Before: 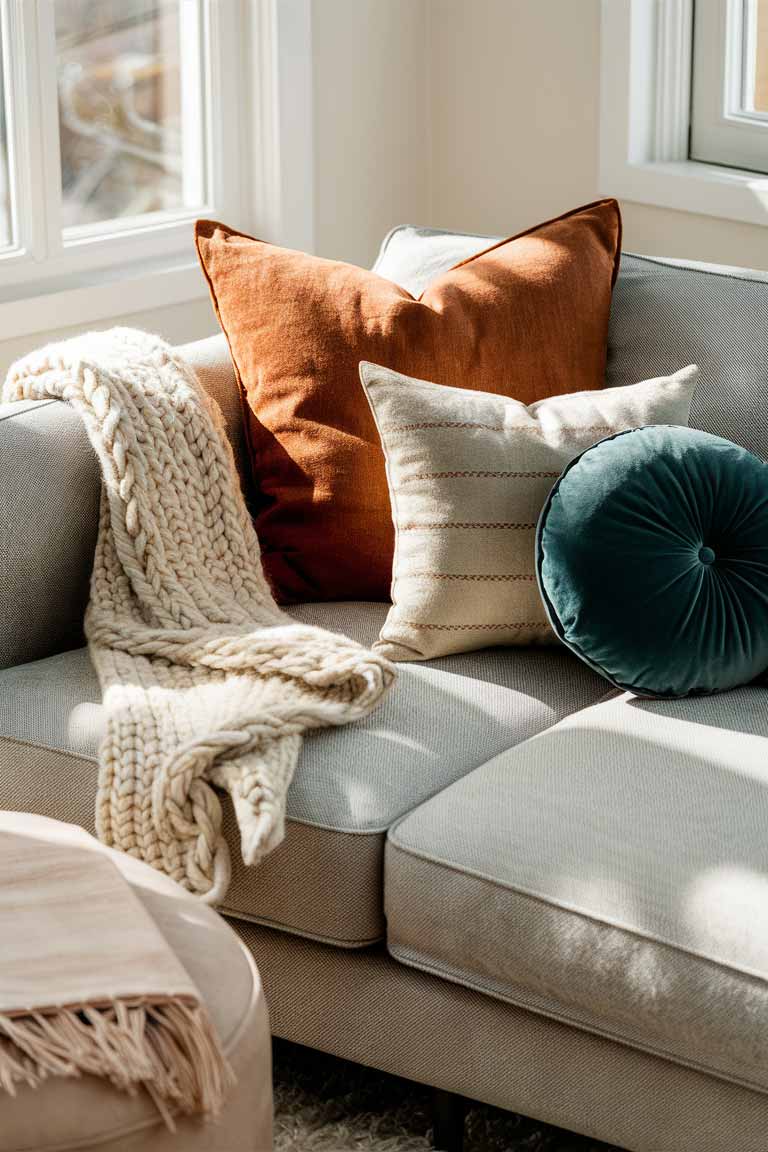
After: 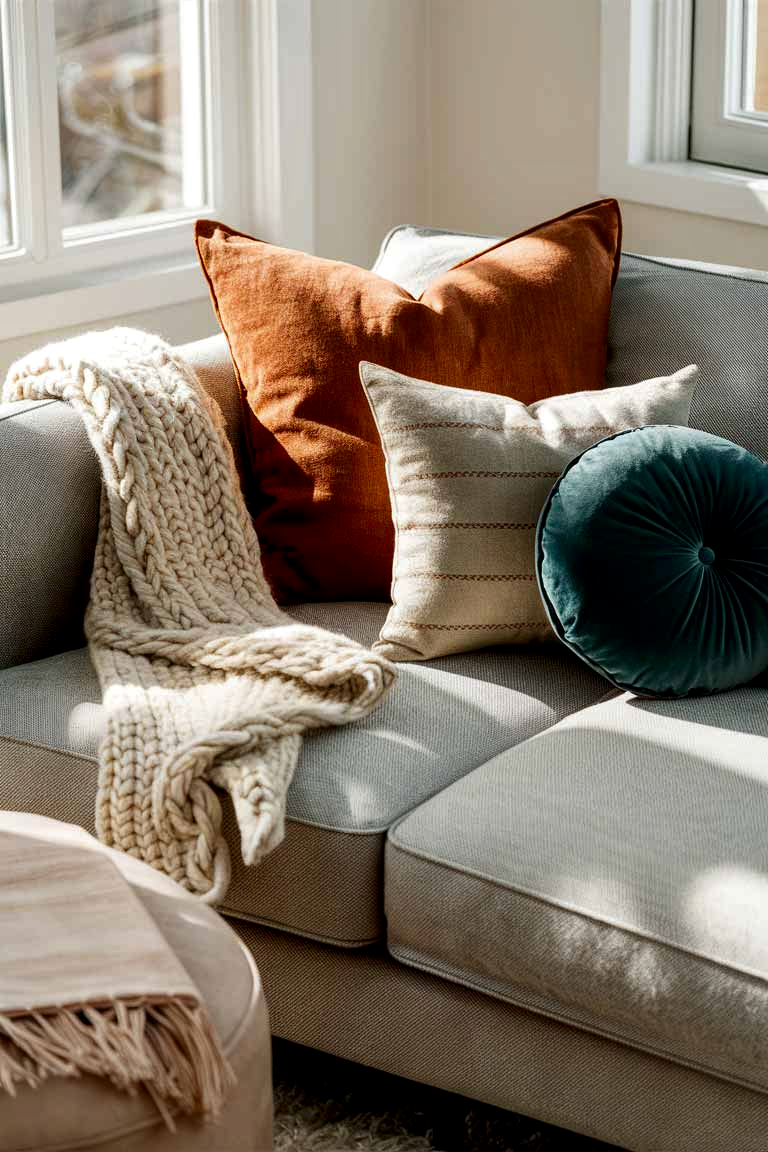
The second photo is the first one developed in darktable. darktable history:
local contrast: highlights 100%, shadows 100%, detail 120%, midtone range 0.2
exposure: compensate highlight preservation false
contrast brightness saturation: contrast 0.07, brightness -0.13, saturation 0.06
rotate and perspective: automatic cropping original format, crop left 0, crop top 0
